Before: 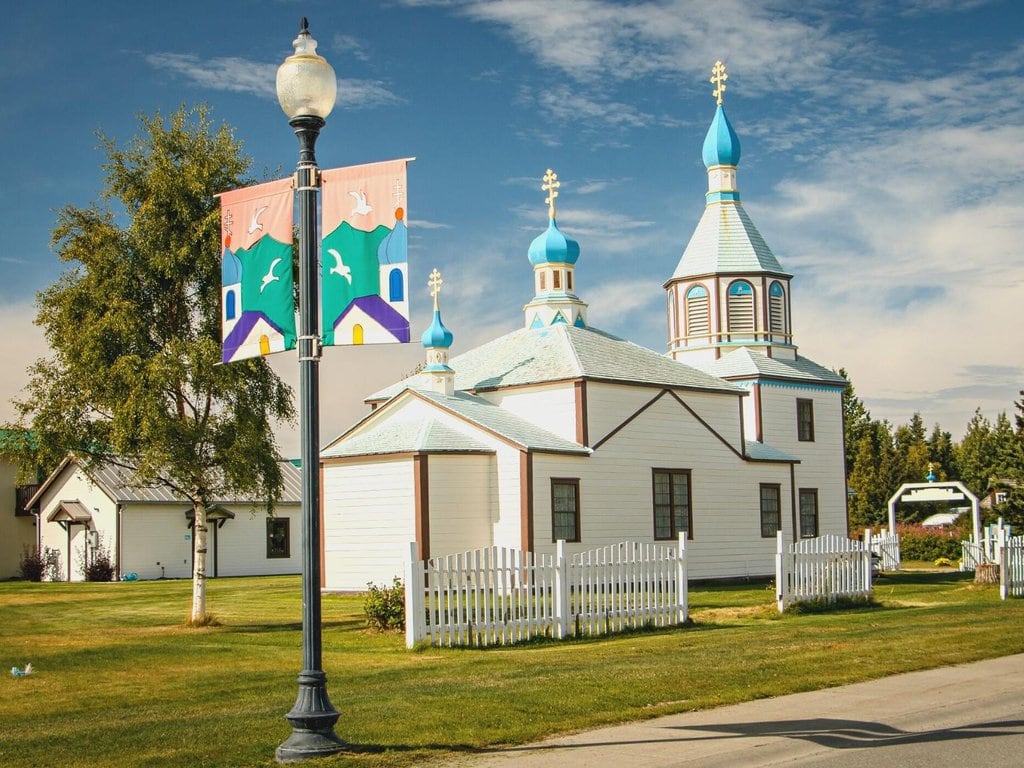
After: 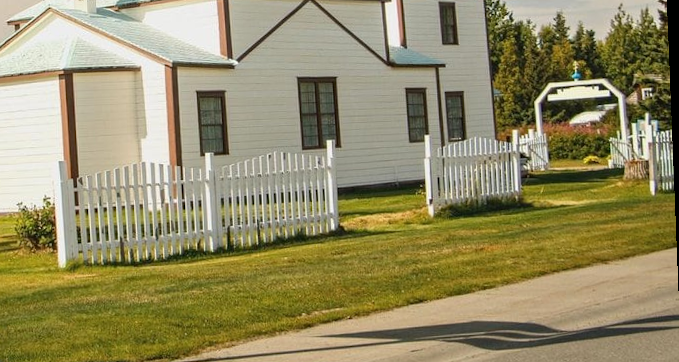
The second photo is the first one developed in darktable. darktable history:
crop and rotate: left 35.509%, top 50.238%, bottom 4.934%
rotate and perspective: rotation -2.29°, automatic cropping off
